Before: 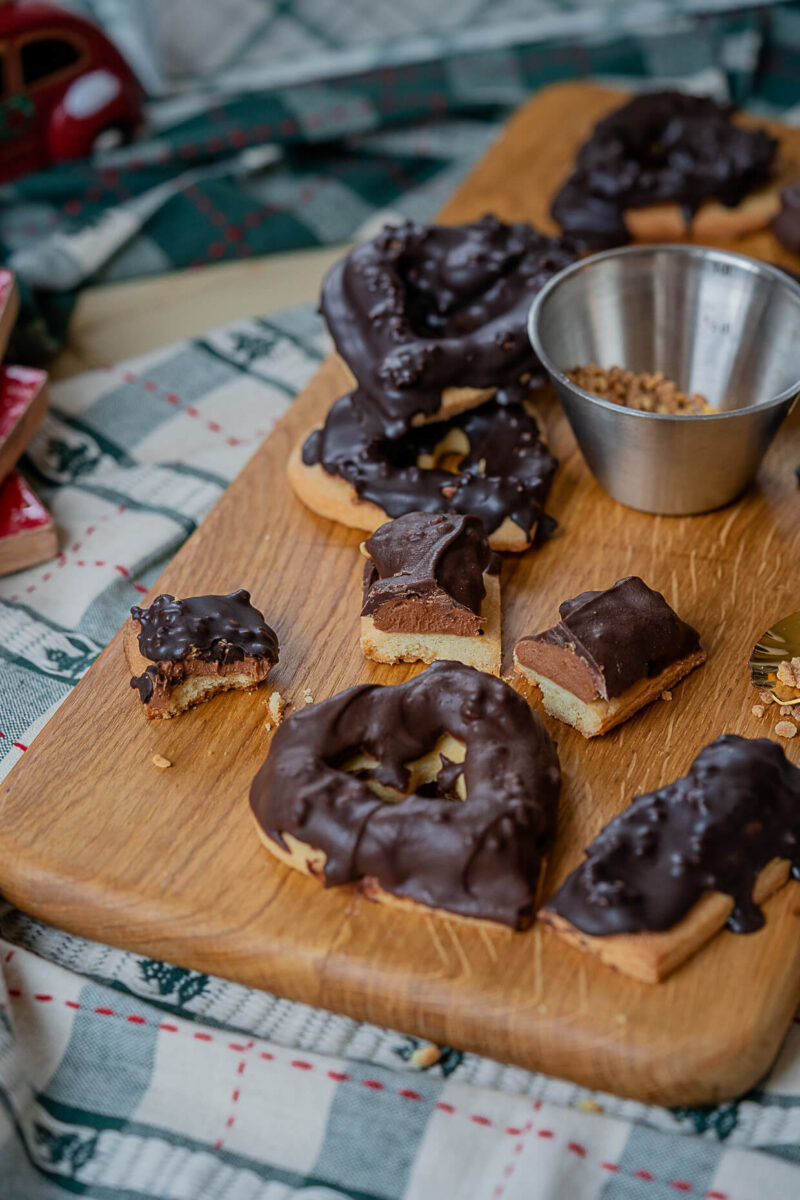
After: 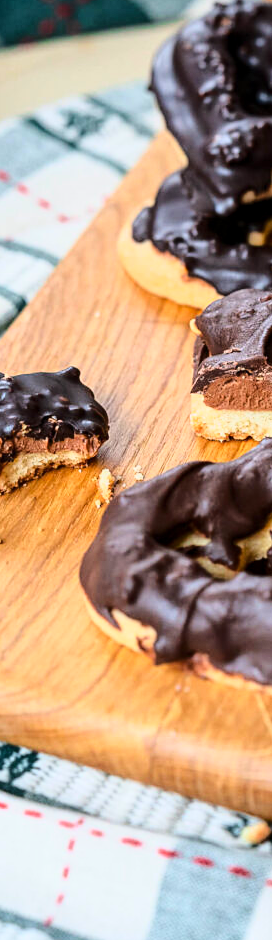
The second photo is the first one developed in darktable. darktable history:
base curve: curves: ch0 [(0, 0) (0.028, 0.03) (0.105, 0.232) (0.387, 0.748) (0.754, 0.968) (1, 1)]
exposure: black level correction 0.001, exposure 0.193 EV, compensate highlight preservation false
crop and rotate: left 21.397%, top 18.635%, right 44.579%, bottom 2.999%
